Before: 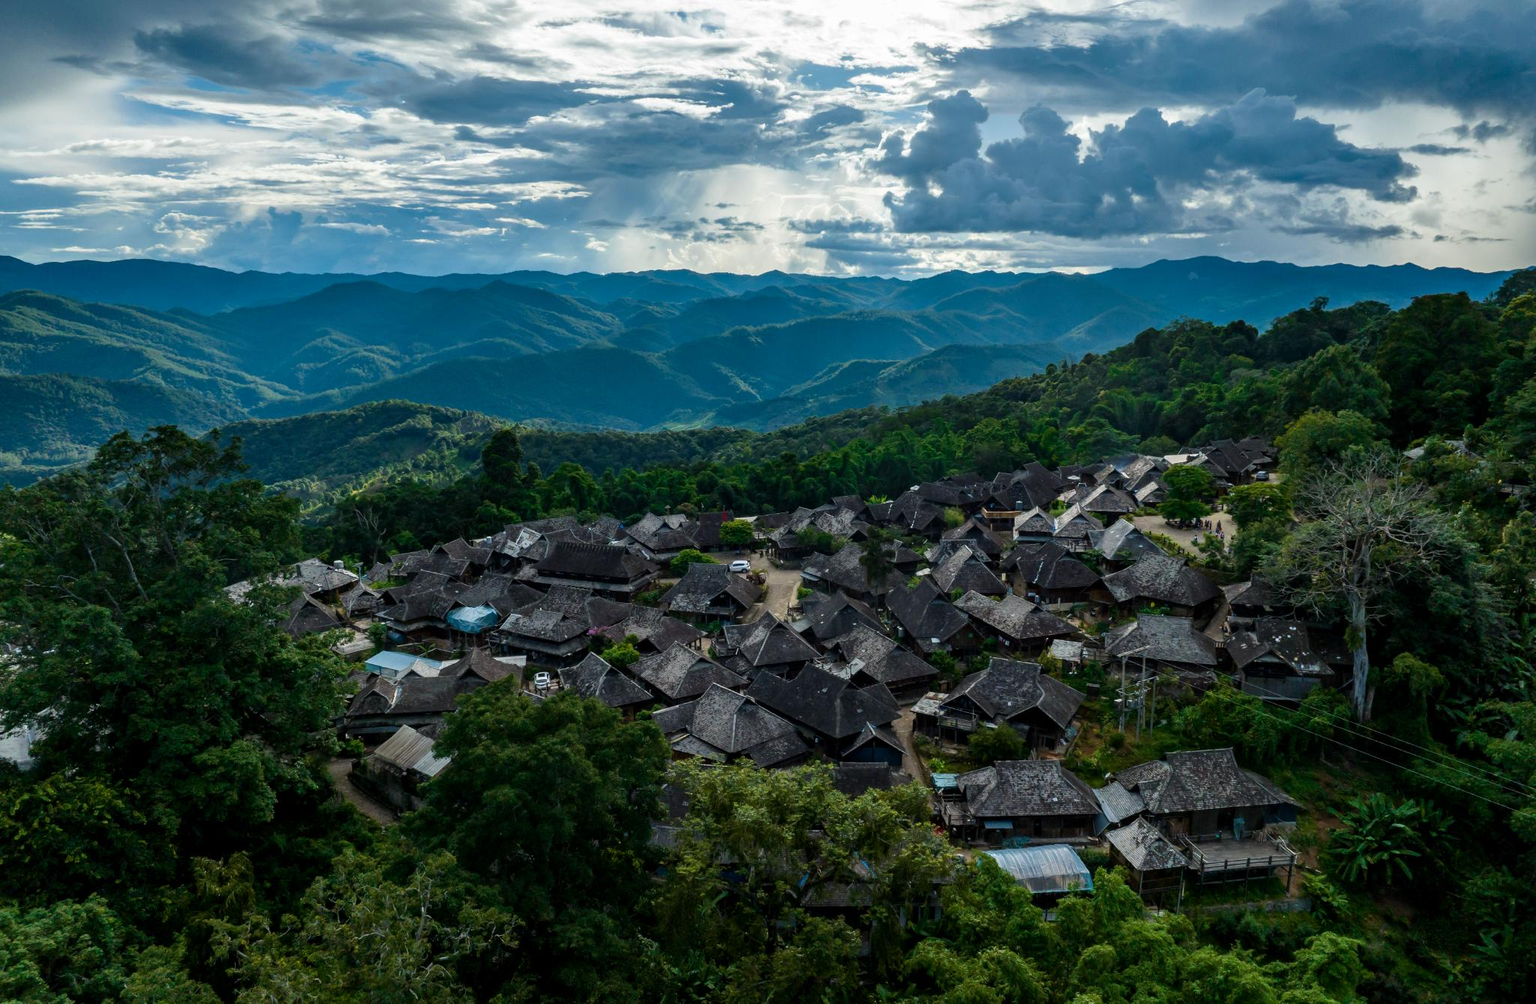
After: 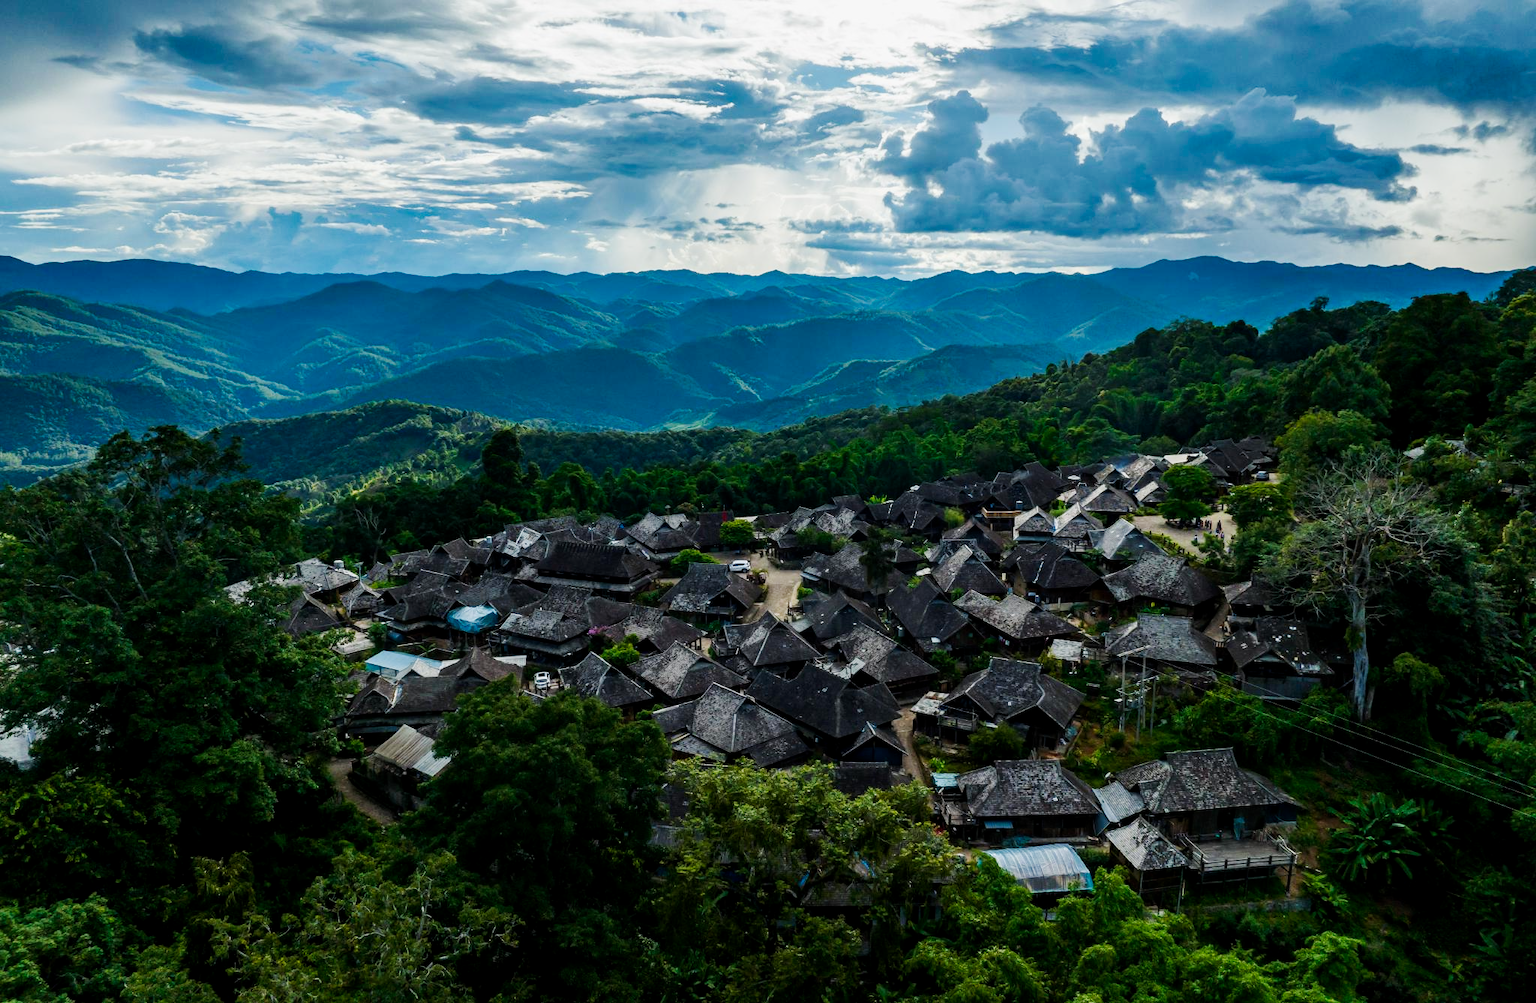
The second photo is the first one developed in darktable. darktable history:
tone curve: curves: ch0 [(0, 0) (0.078, 0.052) (0.236, 0.22) (0.427, 0.472) (0.508, 0.586) (0.654, 0.742) (0.793, 0.851) (0.994, 0.974)]; ch1 [(0, 0) (0.161, 0.092) (0.35, 0.33) (0.392, 0.392) (0.456, 0.456) (0.505, 0.502) (0.537, 0.518) (0.553, 0.534) (0.602, 0.579) (0.718, 0.718) (1, 1)]; ch2 [(0, 0) (0.346, 0.362) (0.411, 0.412) (0.502, 0.502) (0.531, 0.521) (0.586, 0.59) (0.621, 0.604) (1, 1)], preserve colors none
exposure: black level correction 0.002, compensate exposure bias true, compensate highlight preservation false
